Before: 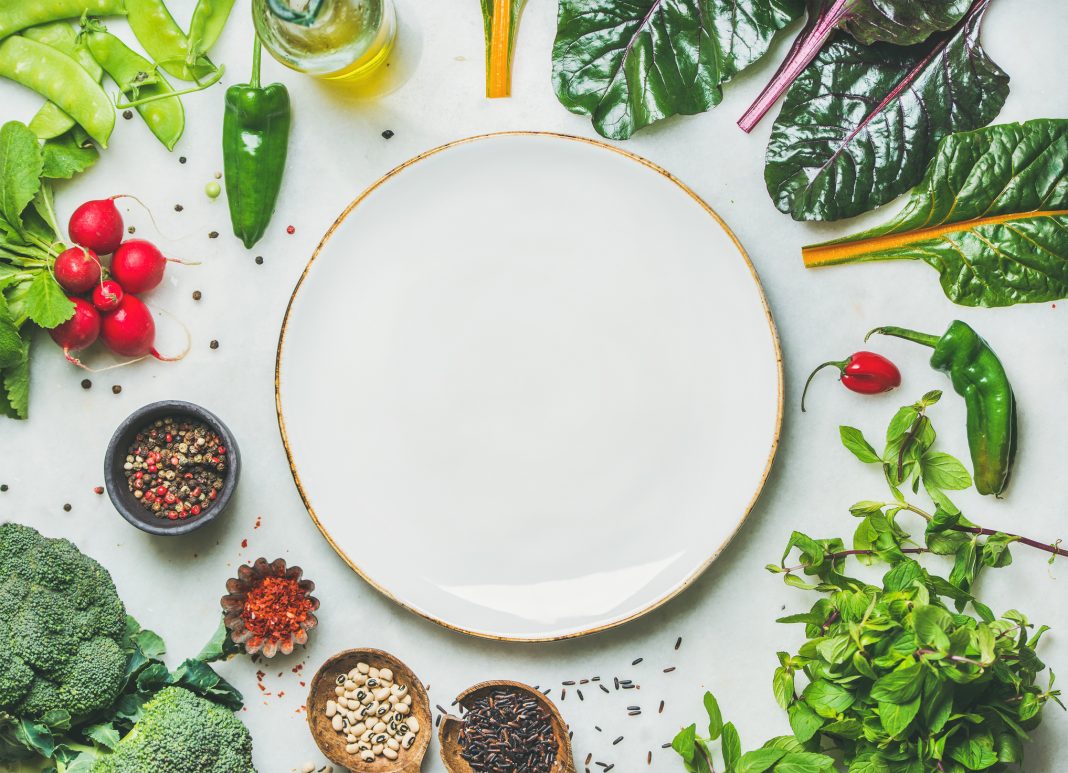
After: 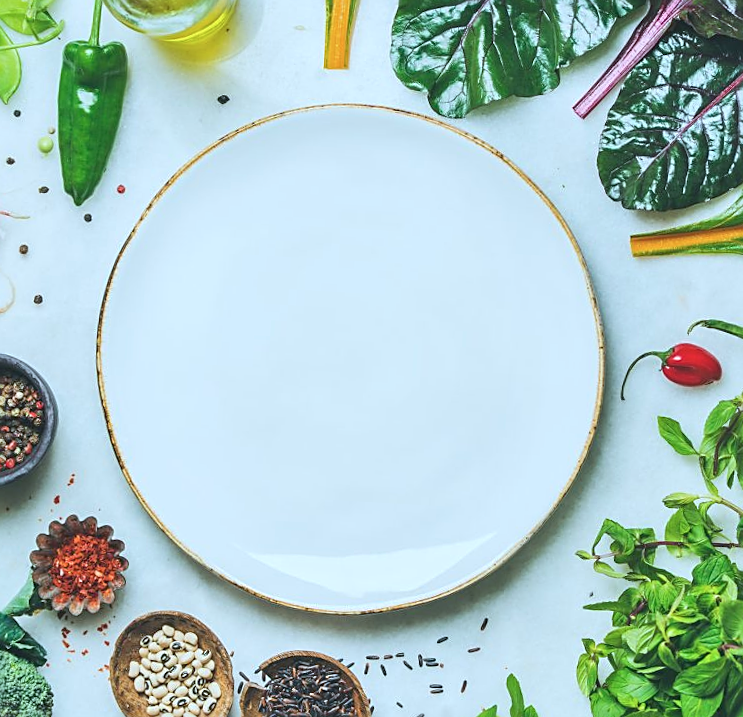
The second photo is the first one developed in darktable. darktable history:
crop and rotate: angle -3.27°, left 14.277%, top 0.028%, right 10.766%, bottom 0.028%
sharpen: on, module defaults
color calibration: illuminant F (fluorescent), F source F9 (Cool White Deluxe 4150 K) – high CRI, x 0.374, y 0.373, temperature 4158.34 K
